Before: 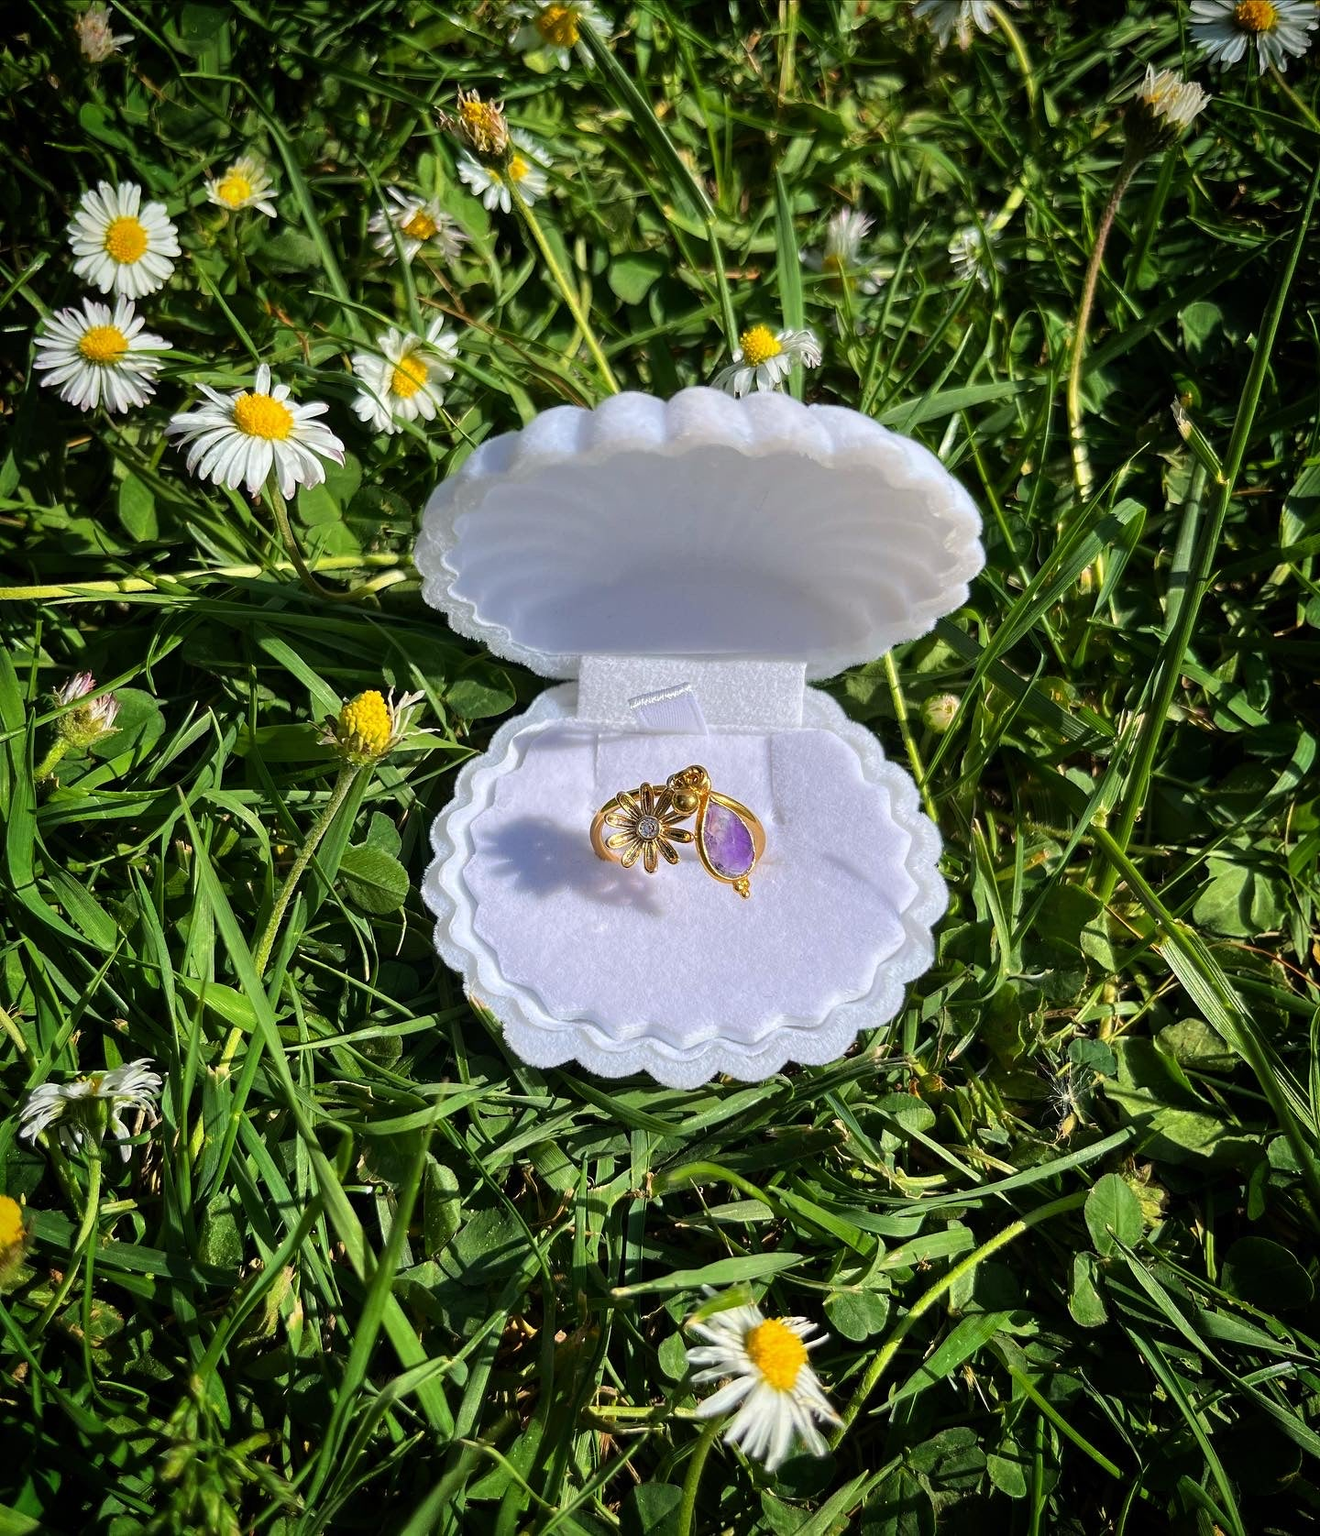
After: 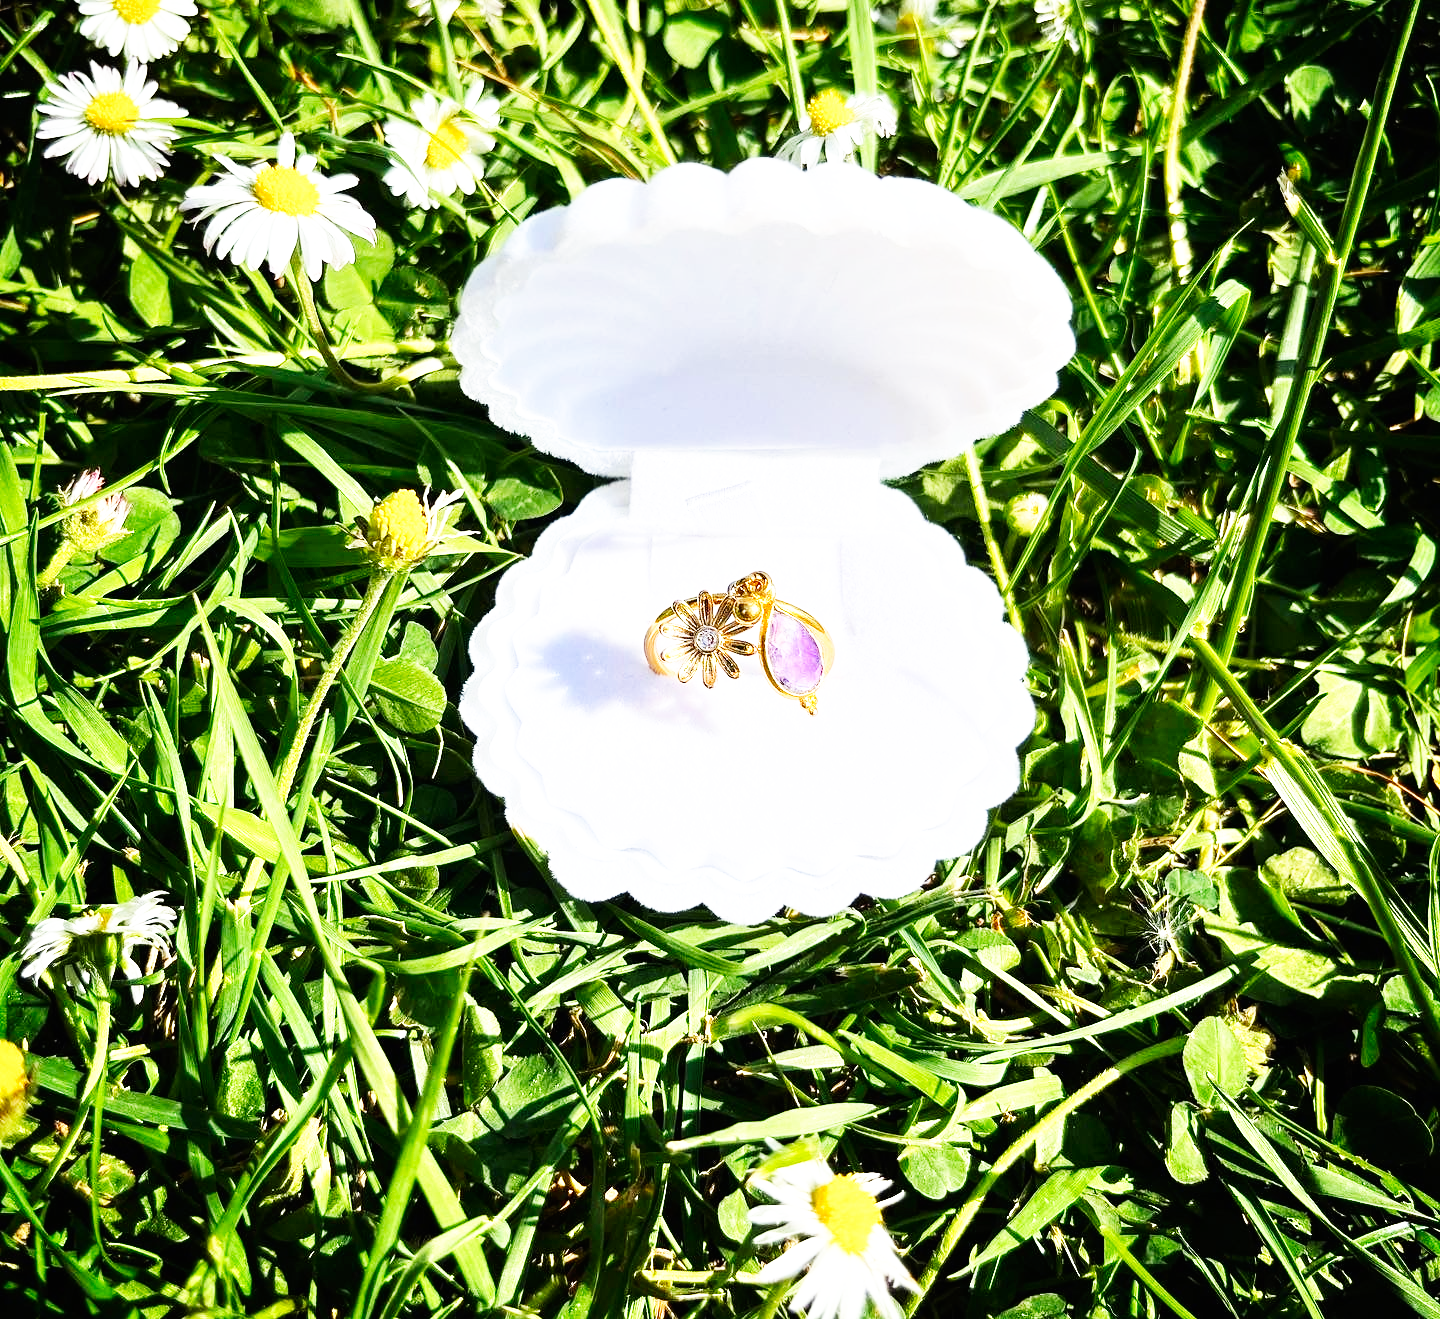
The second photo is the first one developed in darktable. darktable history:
contrast brightness saturation: contrast 0.07
exposure: black level correction 0, exposure 0.6 EV, compensate exposure bias true, compensate highlight preservation false
crop and rotate: top 15.774%, bottom 5.506%
base curve: curves: ch0 [(0, 0) (0.007, 0.004) (0.027, 0.03) (0.046, 0.07) (0.207, 0.54) (0.442, 0.872) (0.673, 0.972) (1, 1)], preserve colors none
